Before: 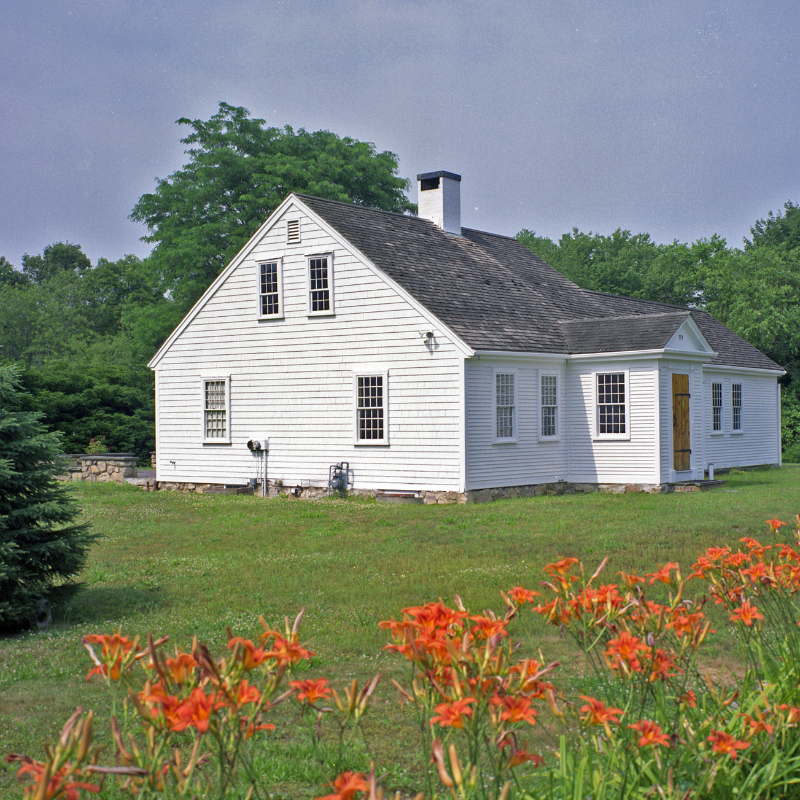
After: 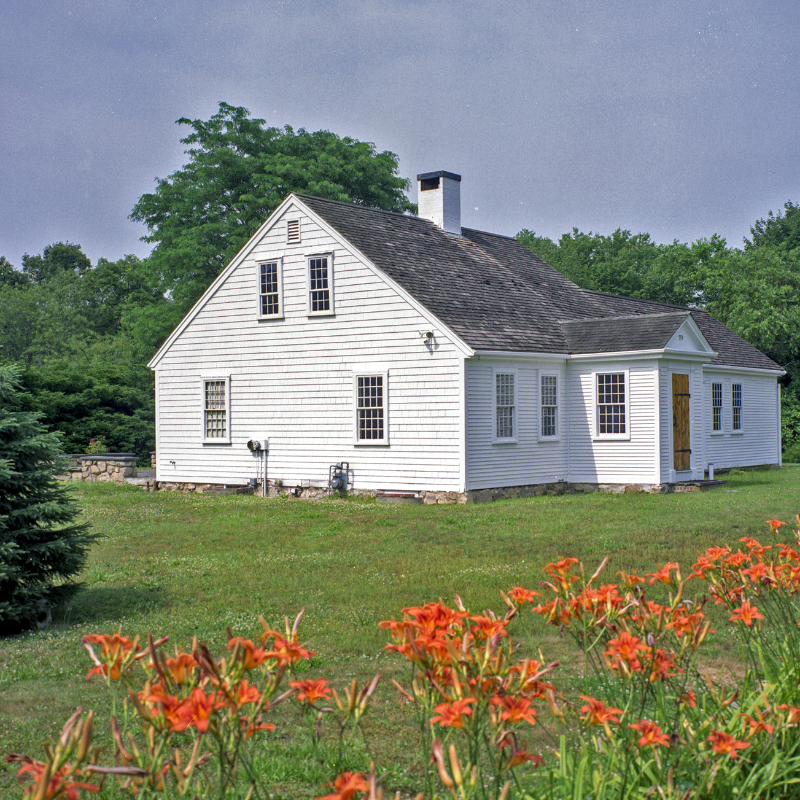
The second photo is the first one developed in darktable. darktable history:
shadows and highlights: shadows 37.27, highlights -28.18, soften with gaussian
local contrast: on, module defaults
rotate and perspective: automatic cropping original format, crop left 0, crop top 0
